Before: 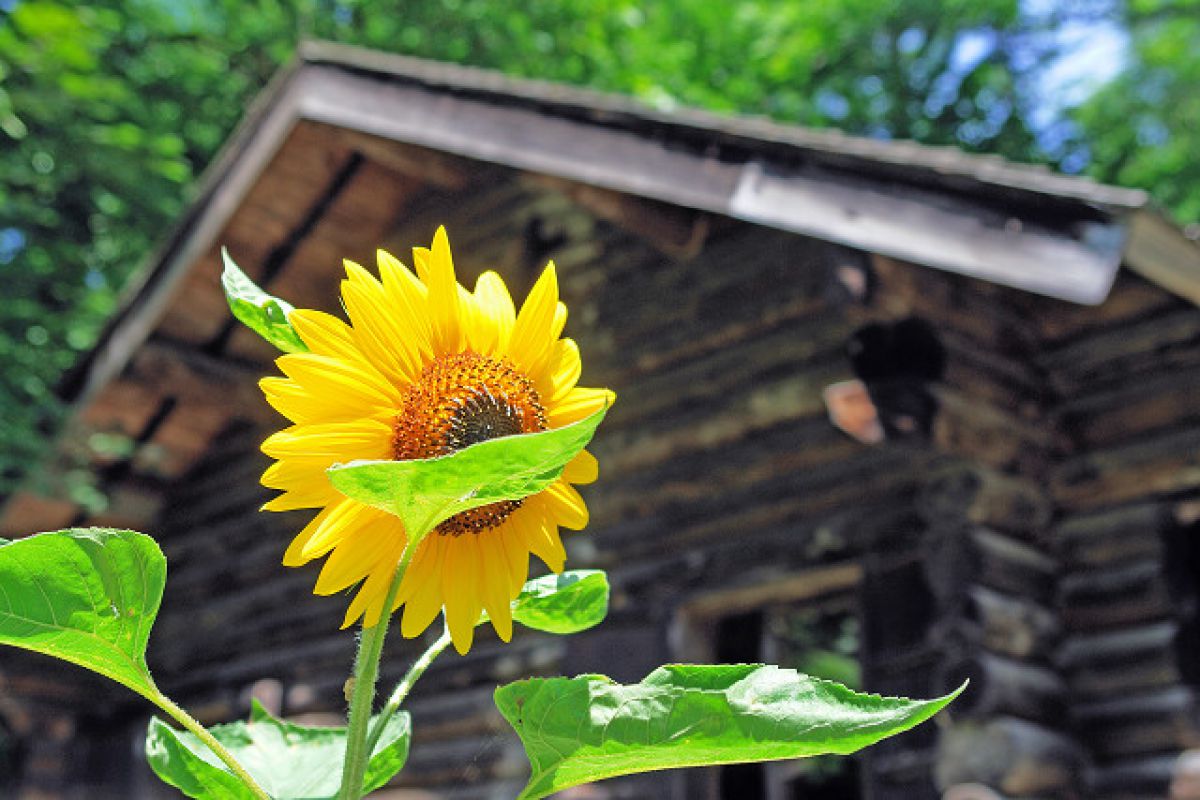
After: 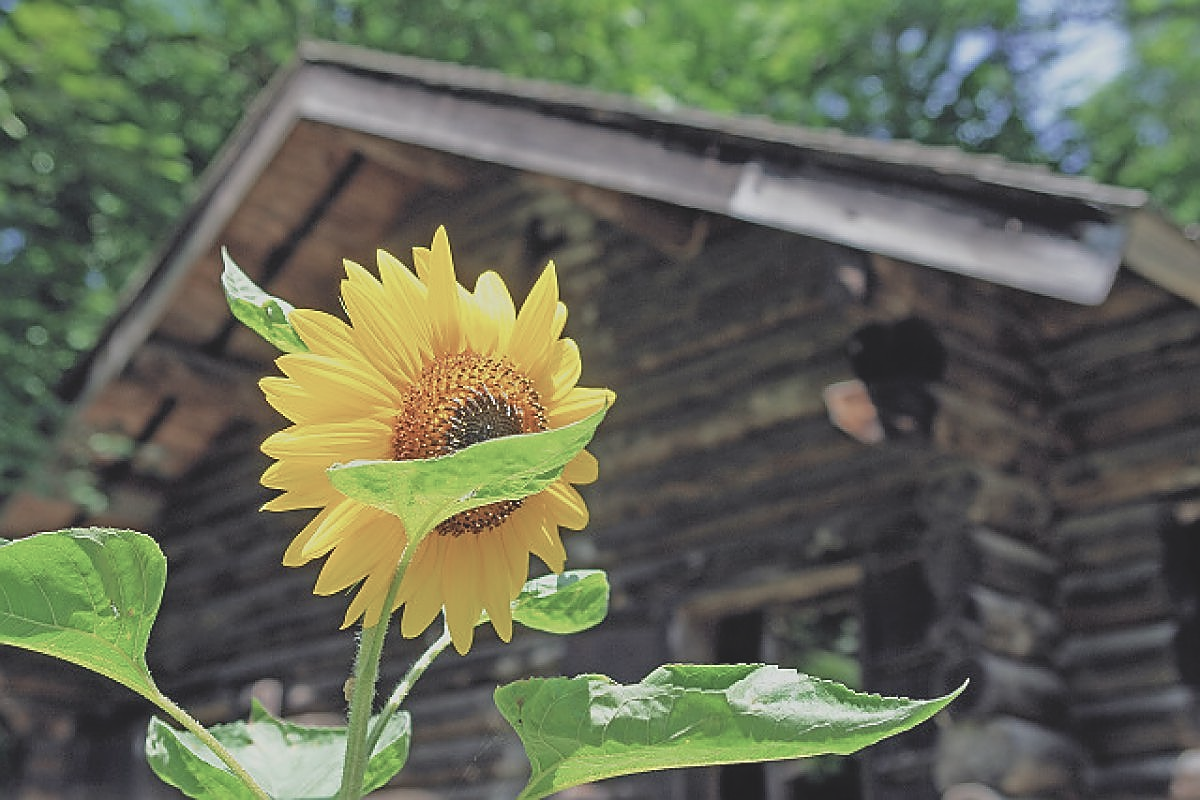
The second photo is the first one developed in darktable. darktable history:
sharpen: radius 1.4, amount 1.25, threshold 0.7
contrast brightness saturation: contrast -0.26, saturation -0.43
